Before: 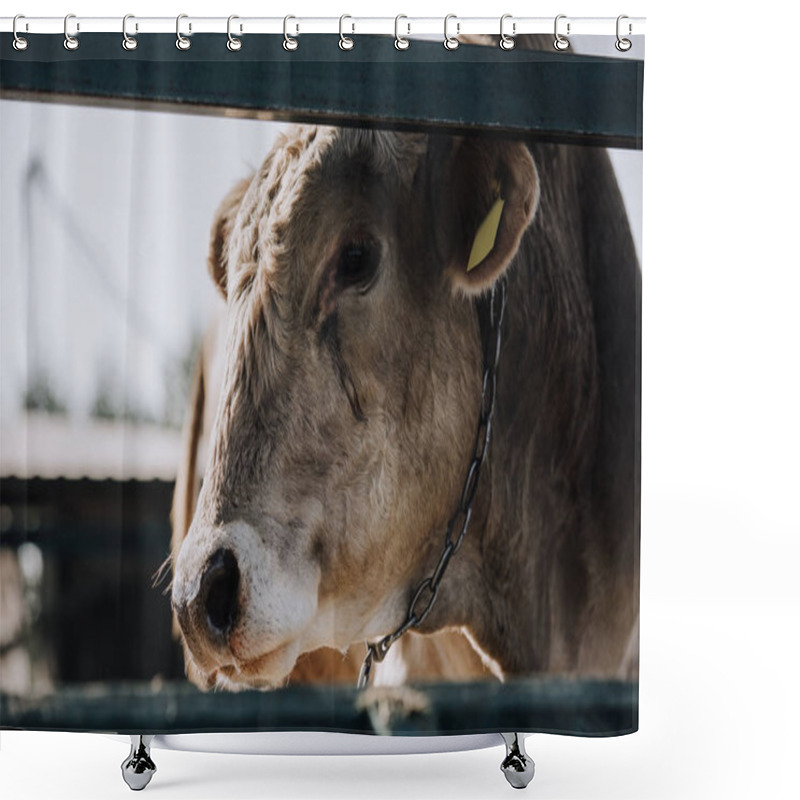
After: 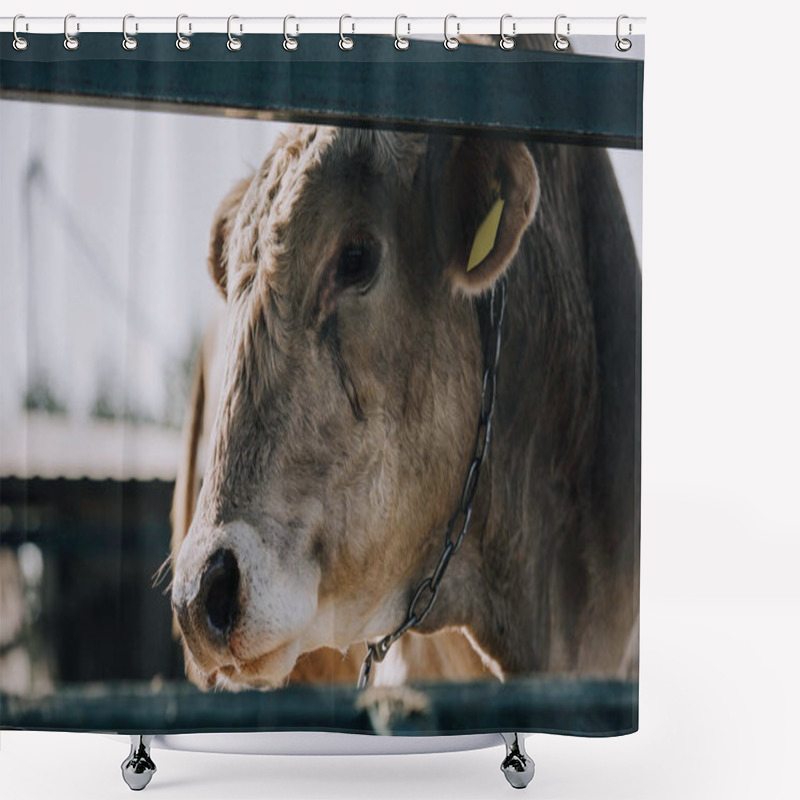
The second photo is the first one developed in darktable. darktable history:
color balance rgb: shadows lift › chroma 2.062%, shadows lift › hue 216.44°, highlights gain › chroma 0.285%, highlights gain › hue 329.71°, linear chroma grading › global chroma 8.73%, perceptual saturation grading › global saturation 2.355%, global vibrance -17.795%, contrast -5.429%
